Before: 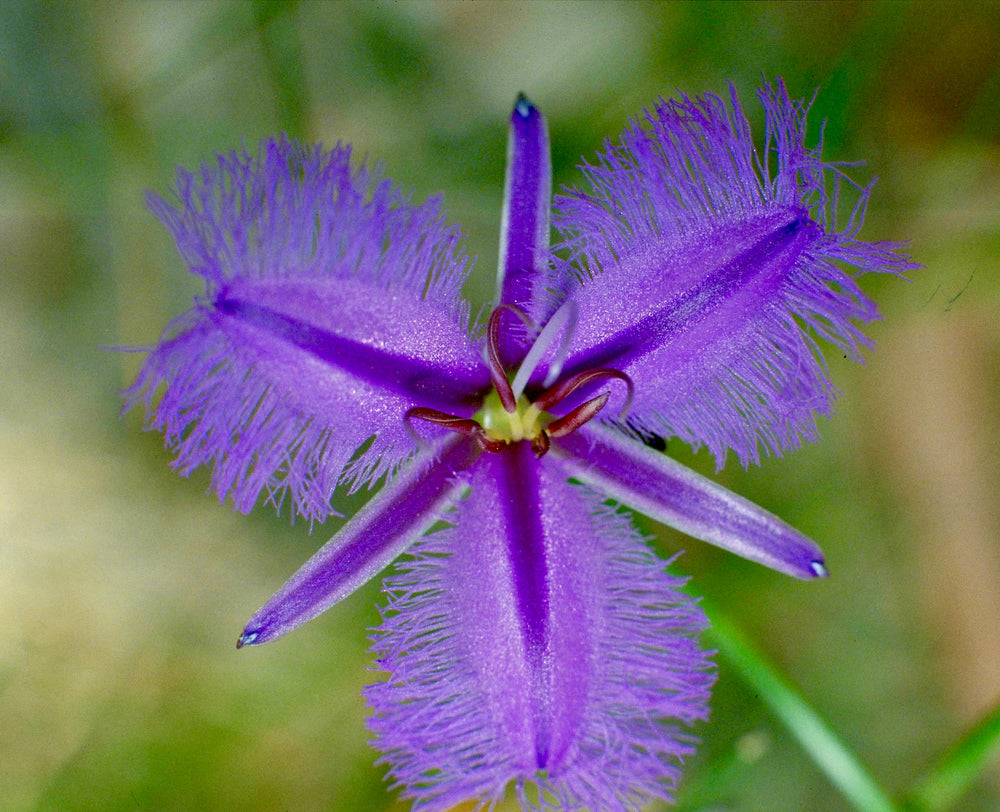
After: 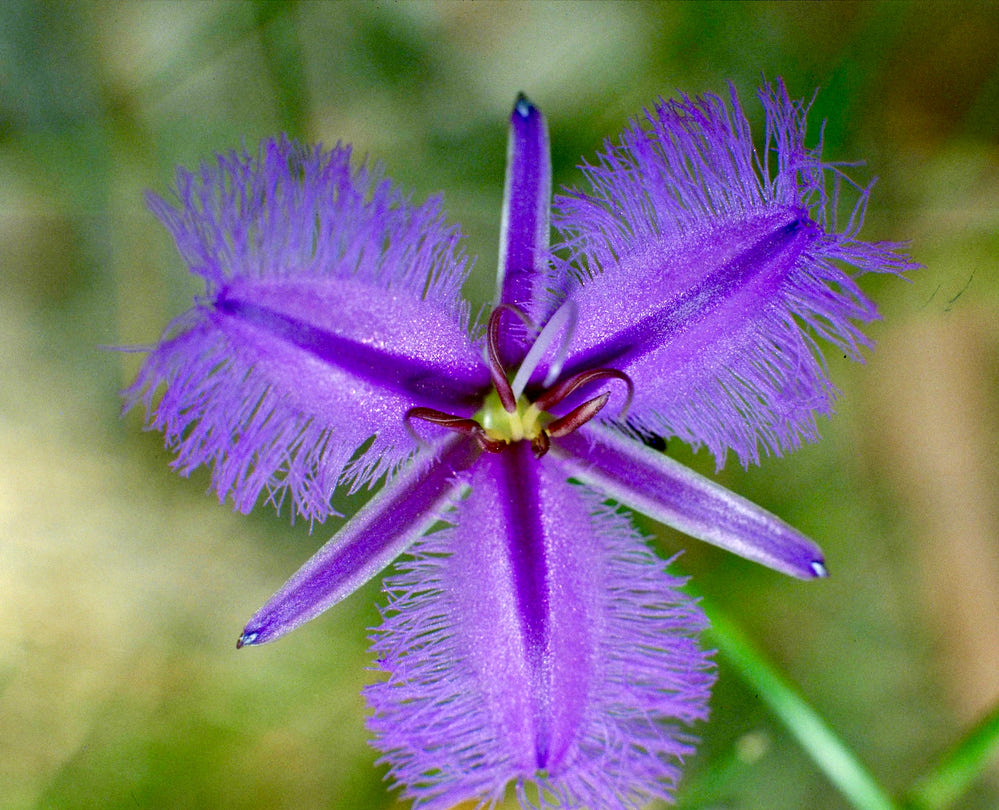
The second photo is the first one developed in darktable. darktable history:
crop: top 0.05%, bottom 0.098%
tone equalizer: -8 EV -0.417 EV, -7 EV -0.389 EV, -6 EV -0.333 EV, -5 EV -0.222 EV, -3 EV 0.222 EV, -2 EV 0.333 EV, -1 EV 0.389 EV, +0 EV 0.417 EV, edges refinement/feathering 500, mask exposure compensation -1.57 EV, preserve details no
